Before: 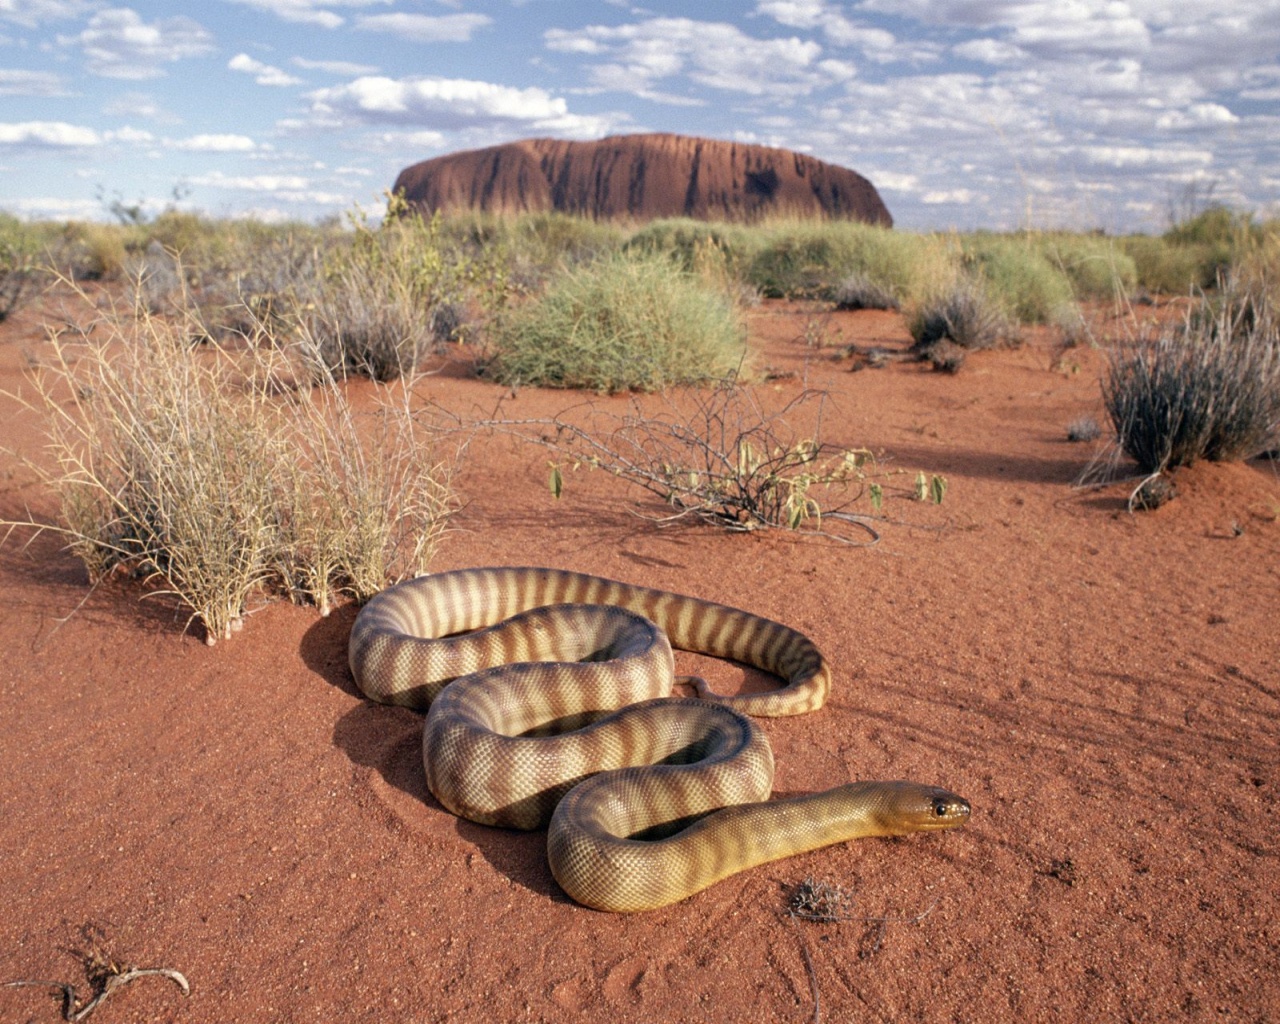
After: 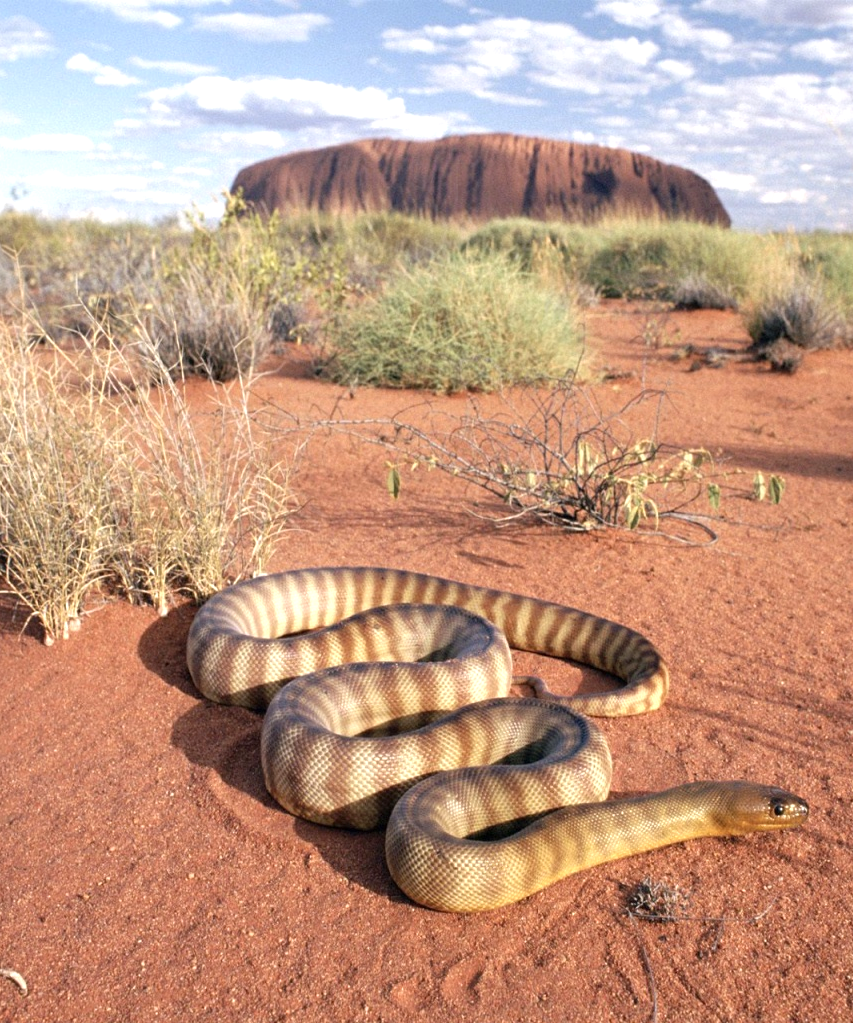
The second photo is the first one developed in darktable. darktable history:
crop and rotate: left 12.673%, right 20.66%
exposure: exposure 0.515 EV, compensate highlight preservation false
